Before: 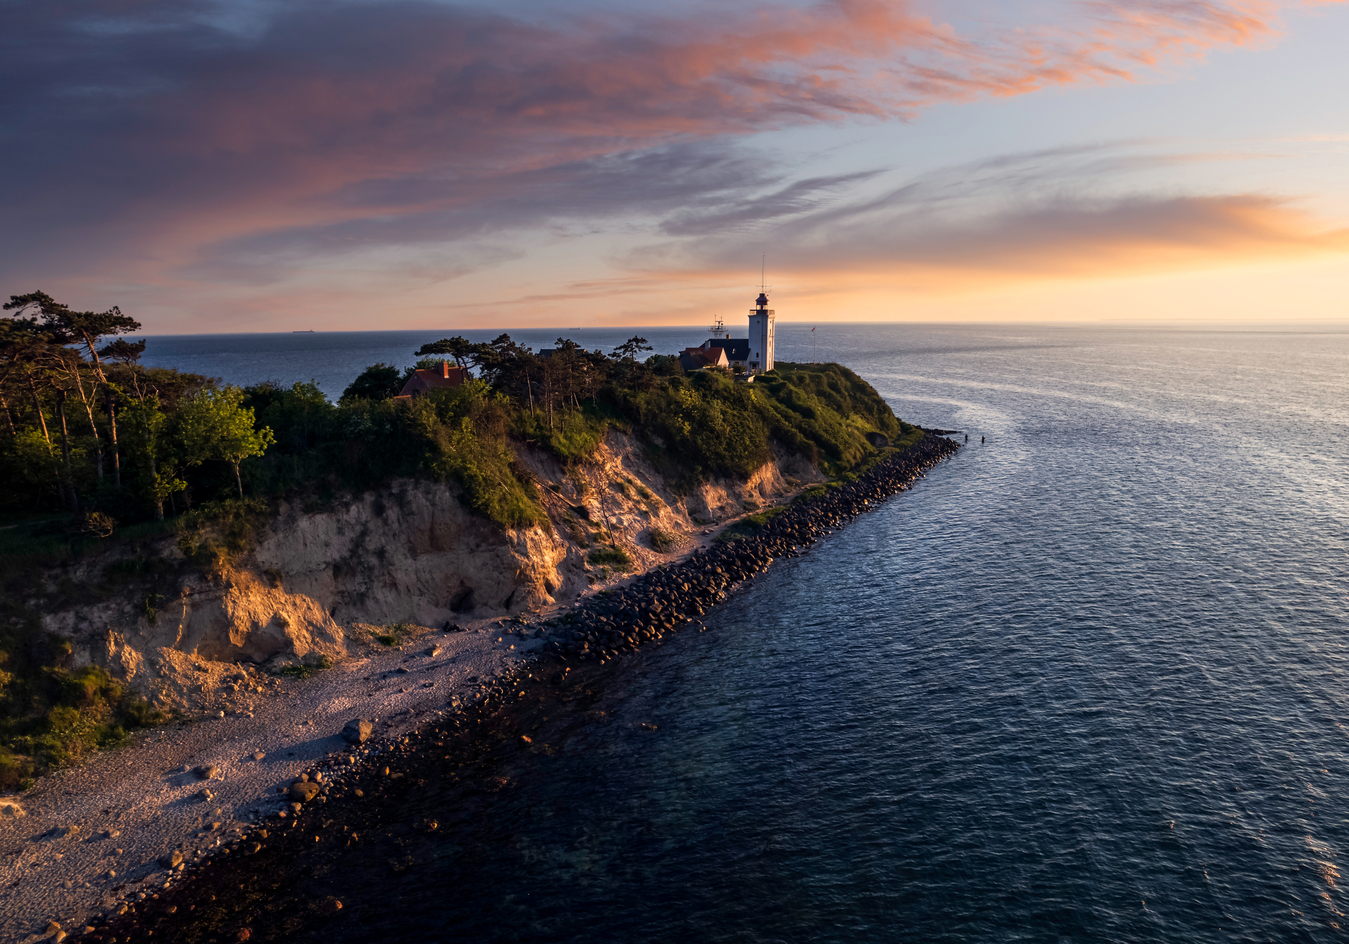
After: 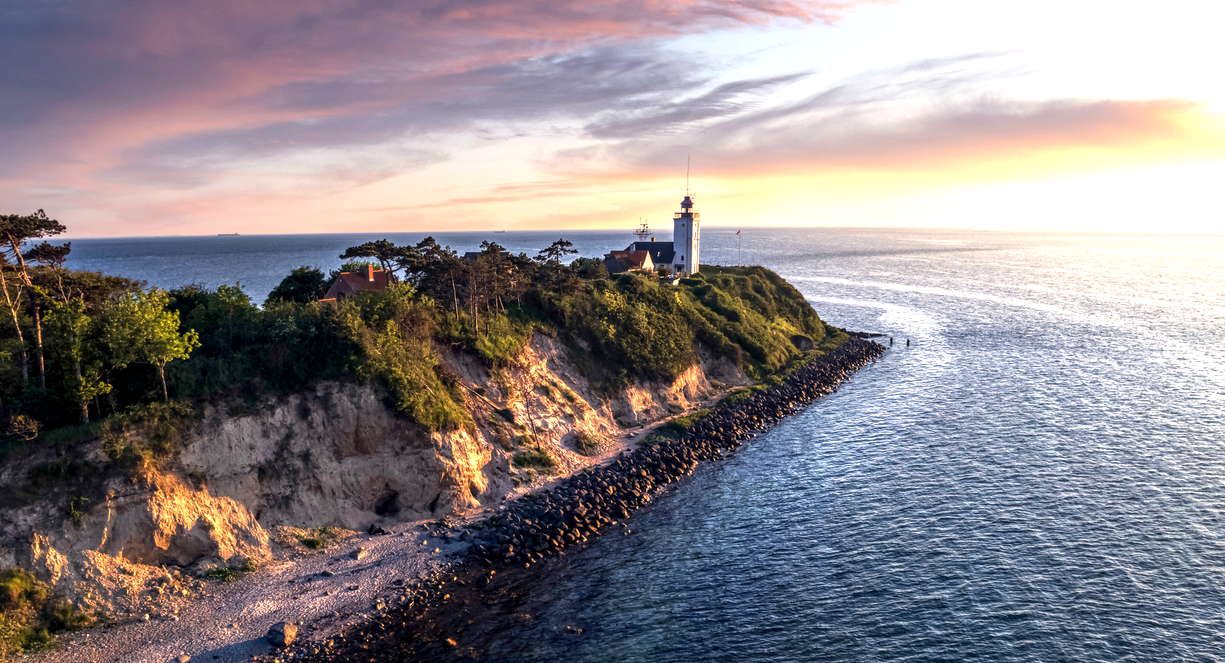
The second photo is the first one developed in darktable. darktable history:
crop: left 5.596%, top 10.314%, right 3.534%, bottom 19.395%
local contrast: detail 130%
exposure: black level correction 0, exposure 1.1 EV, compensate highlight preservation false
